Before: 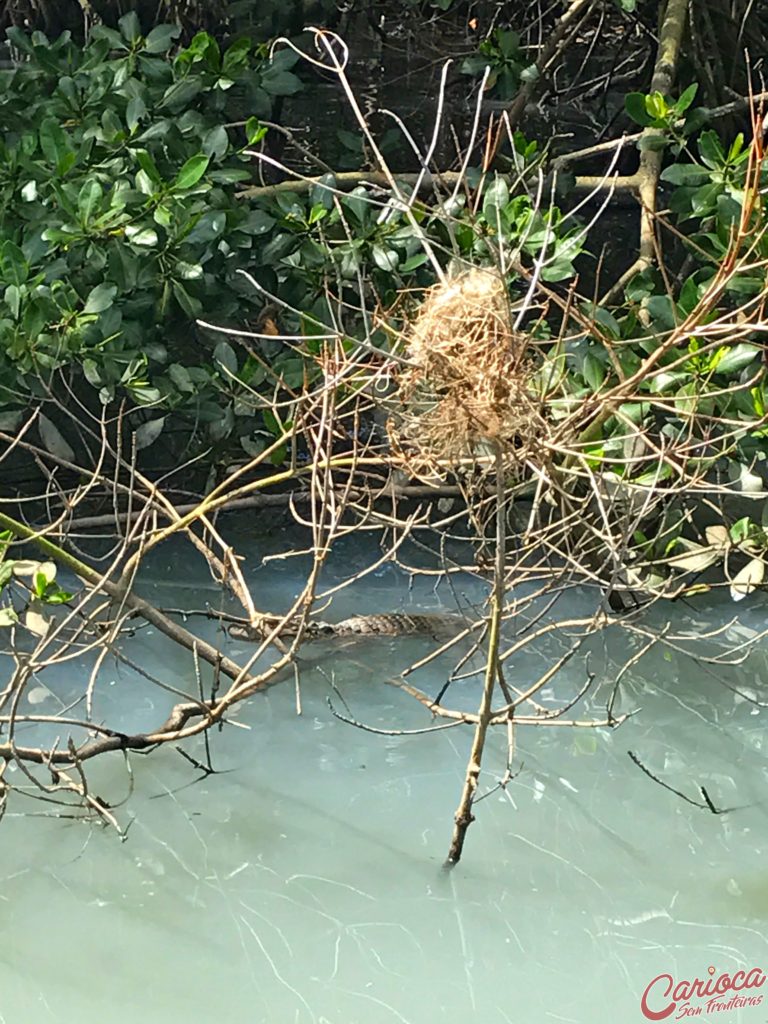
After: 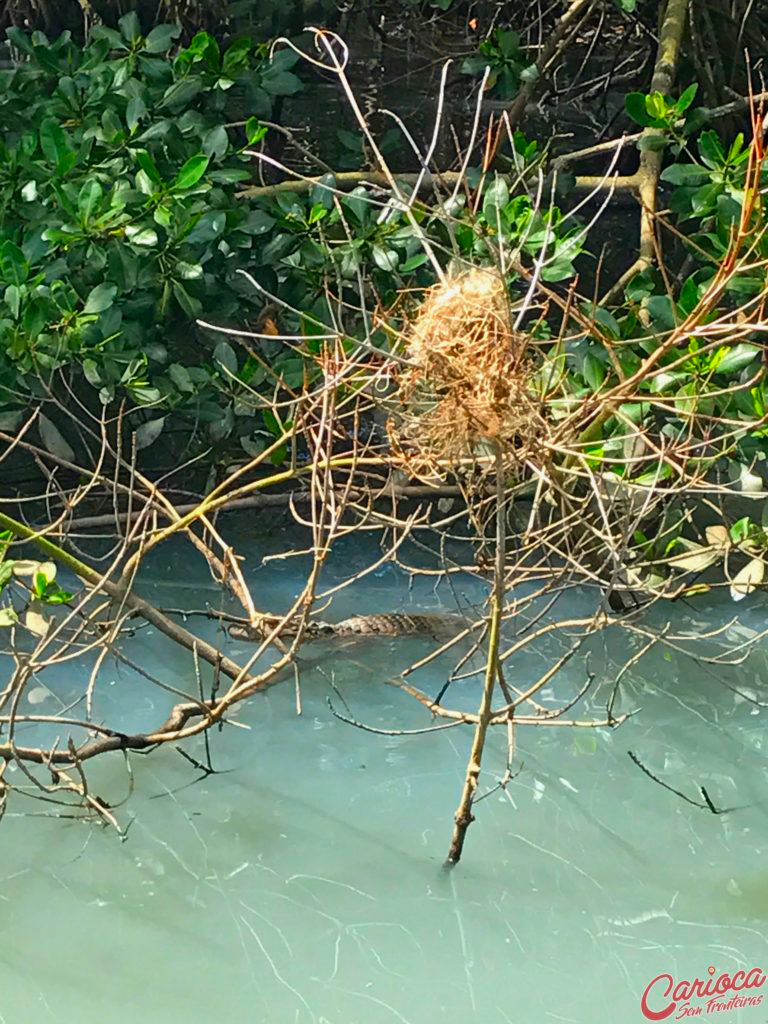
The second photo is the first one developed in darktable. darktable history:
contrast brightness saturation: contrast 0.04, saturation 0.16
bloom: size 9%, threshold 100%, strength 7%
tone equalizer: on, module defaults
shadows and highlights: shadows 25, white point adjustment -3, highlights -30
